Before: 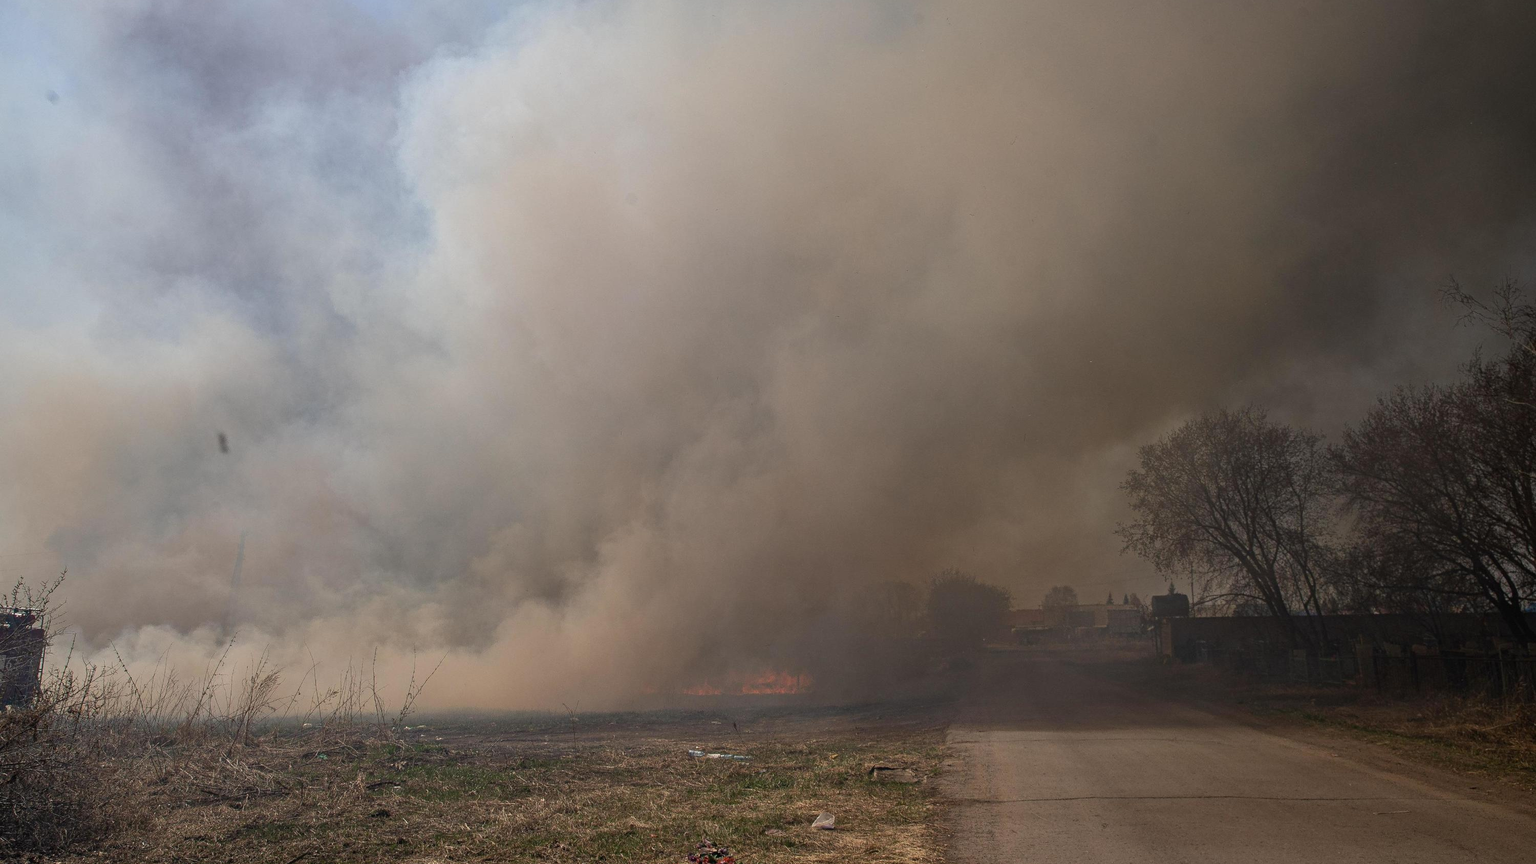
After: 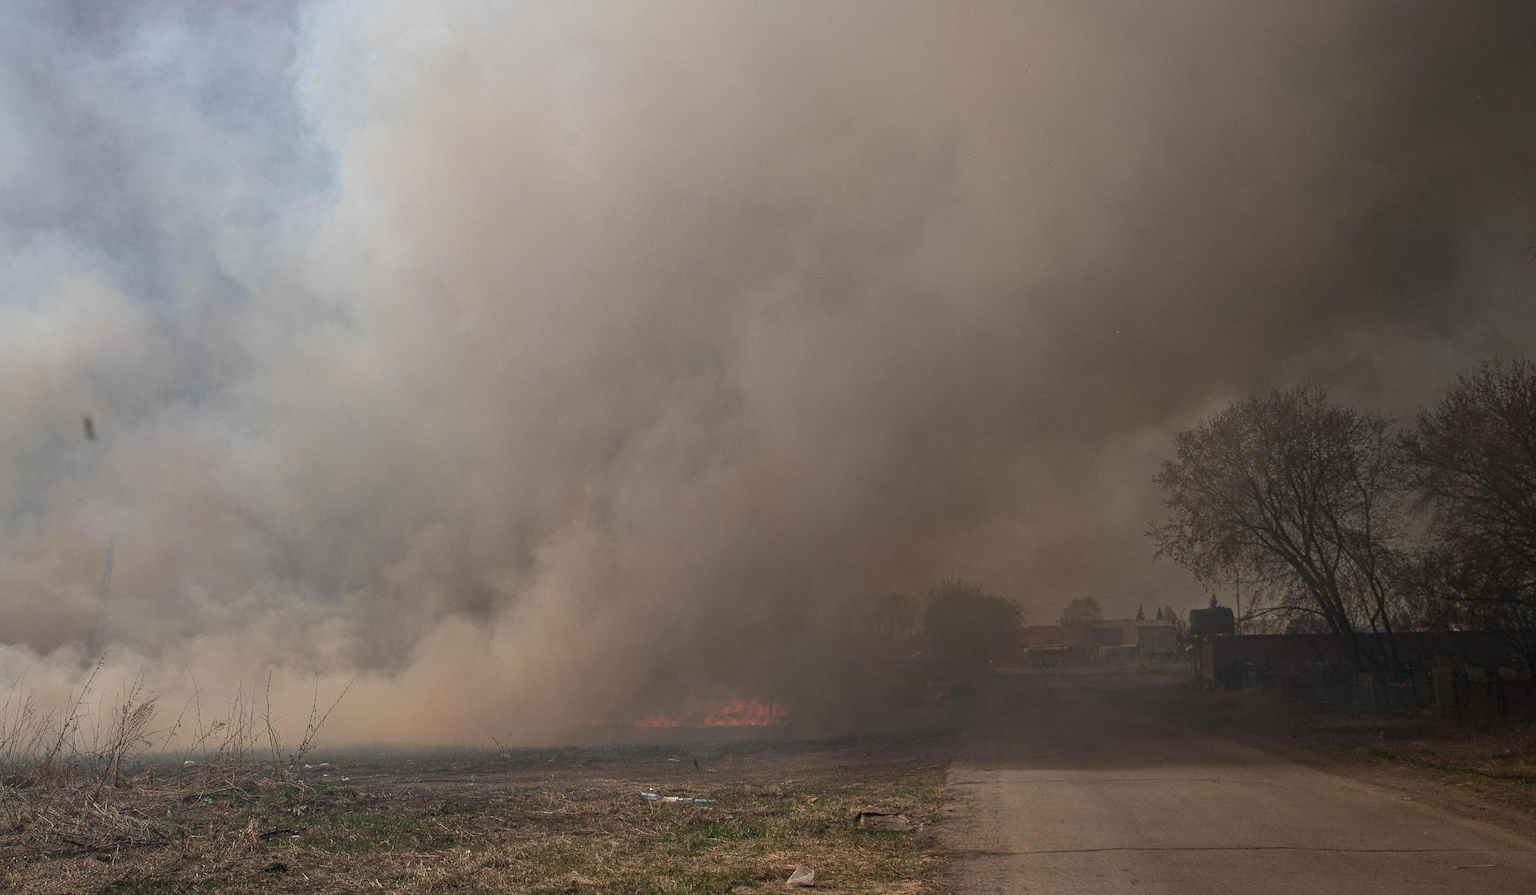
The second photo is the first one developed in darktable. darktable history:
crop and rotate: left 9.652%, top 9.525%, right 5.973%, bottom 3.044%
